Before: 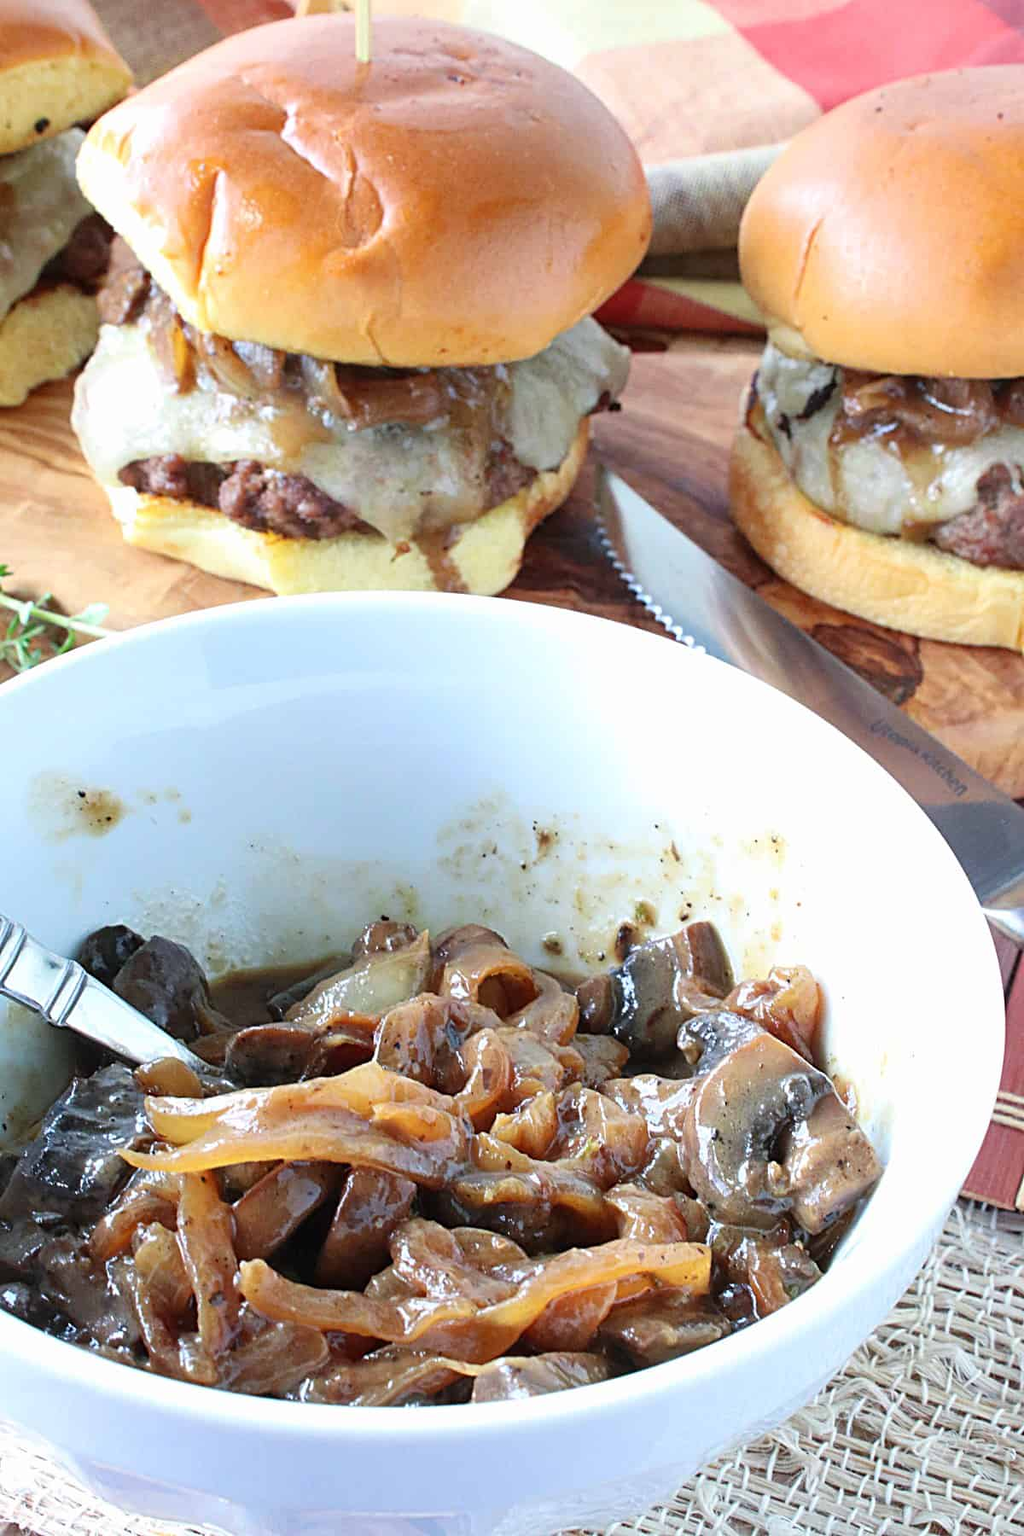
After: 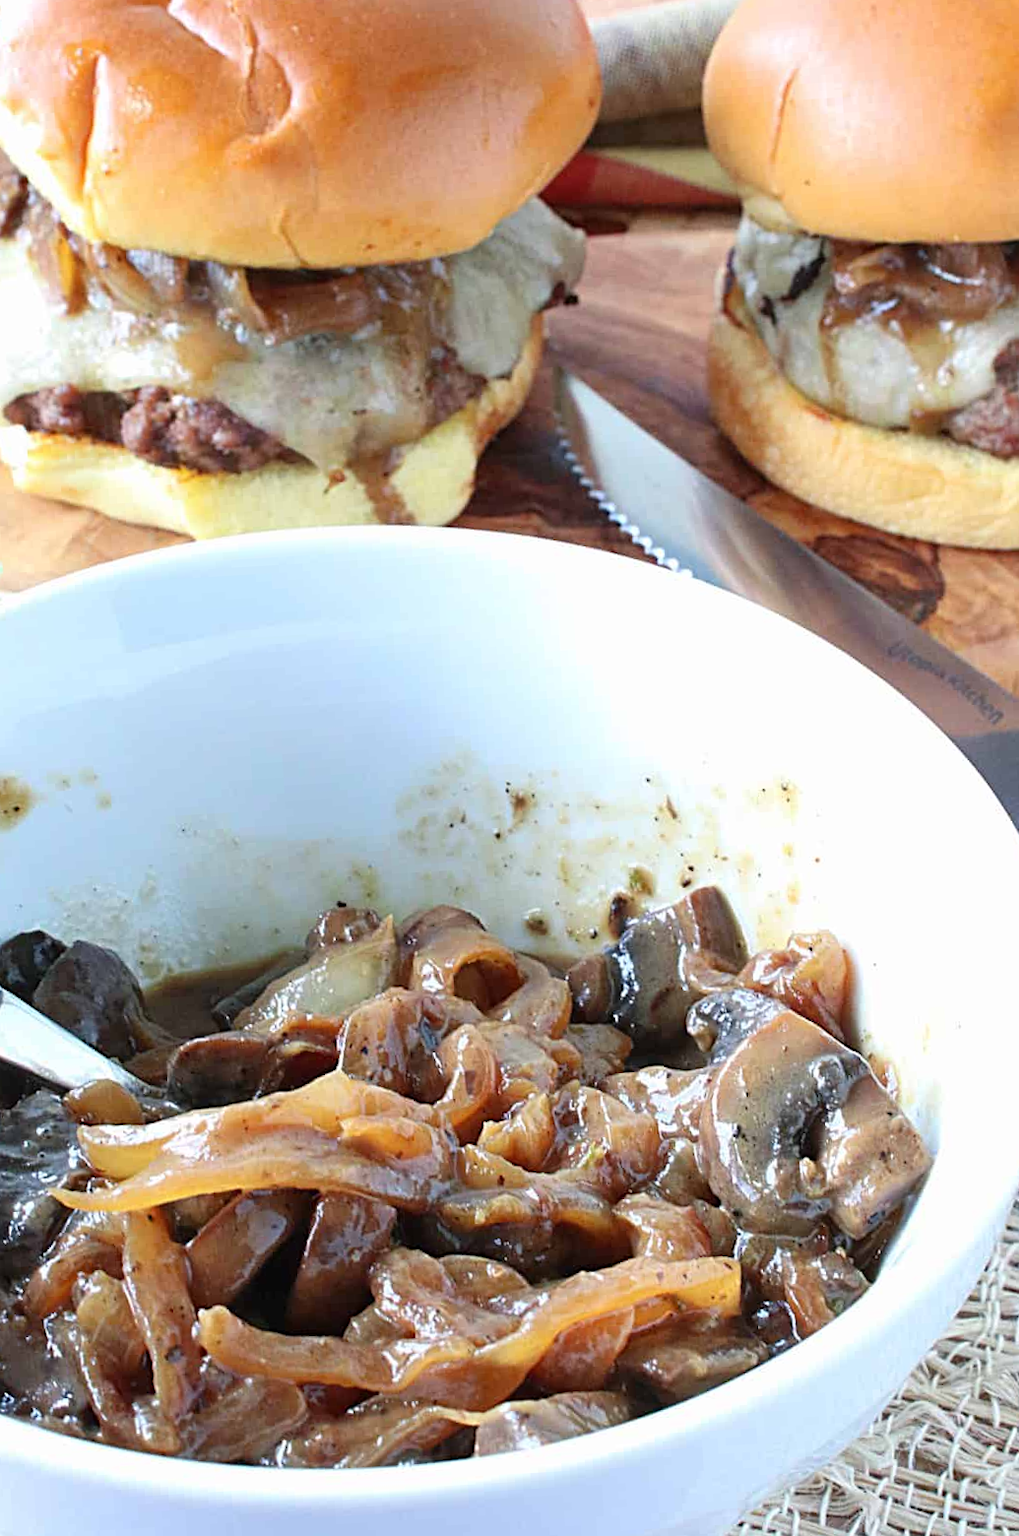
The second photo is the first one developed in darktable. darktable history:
crop and rotate: angle 3.42°, left 6.116%, top 5.701%
